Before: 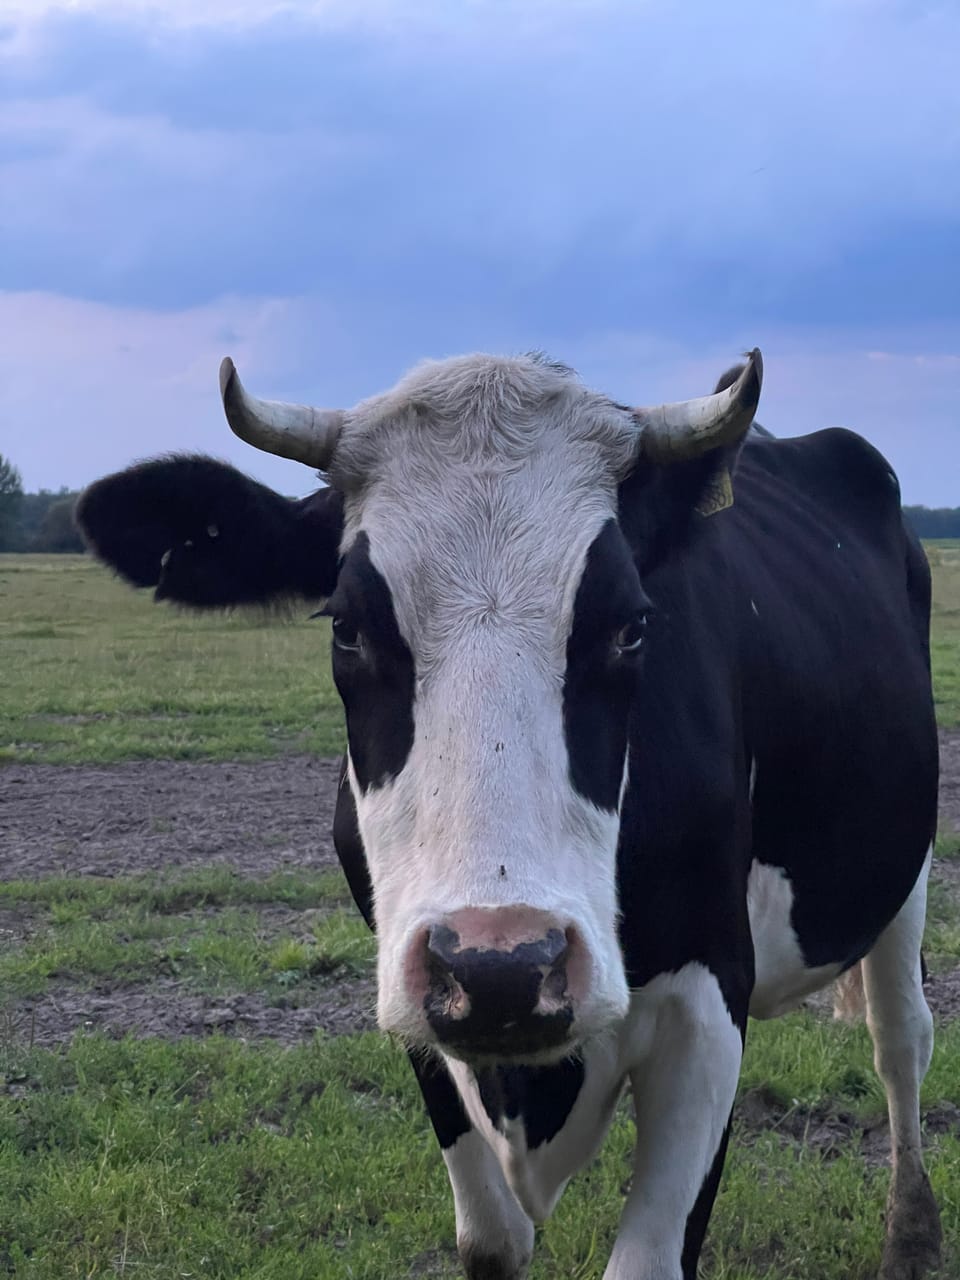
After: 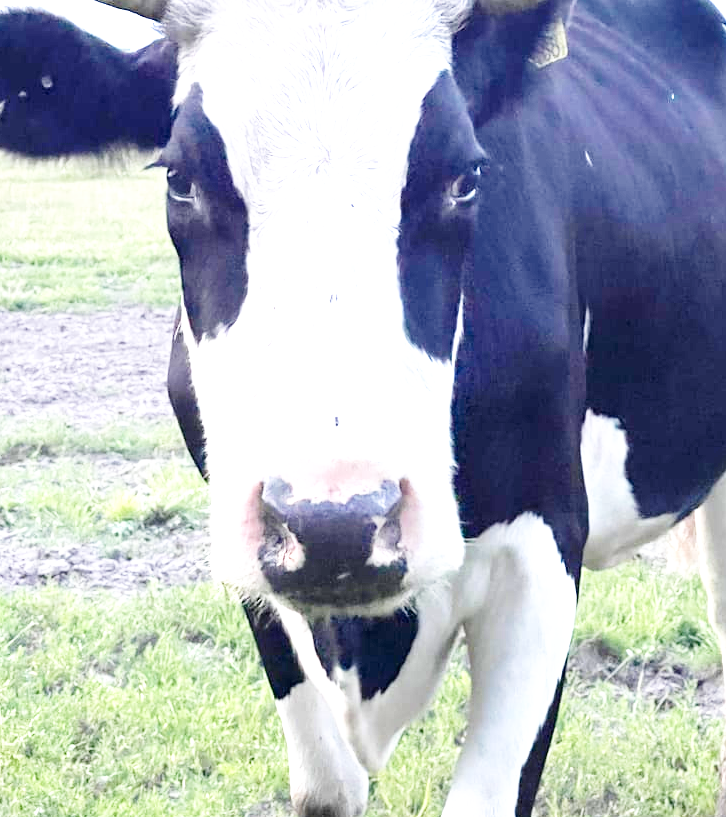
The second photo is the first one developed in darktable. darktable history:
crop and rotate: left 17.299%, top 35.115%, right 7.015%, bottom 1.024%
base curve: curves: ch0 [(0, 0) (0.008, 0.007) (0.022, 0.029) (0.048, 0.089) (0.092, 0.197) (0.191, 0.399) (0.275, 0.534) (0.357, 0.65) (0.477, 0.78) (0.542, 0.833) (0.799, 0.973) (1, 1)], preserve colors none
exposure: black level correction 0, exposure 2.327 EV, compensate exposure bias true, compensate highlight preservation false
